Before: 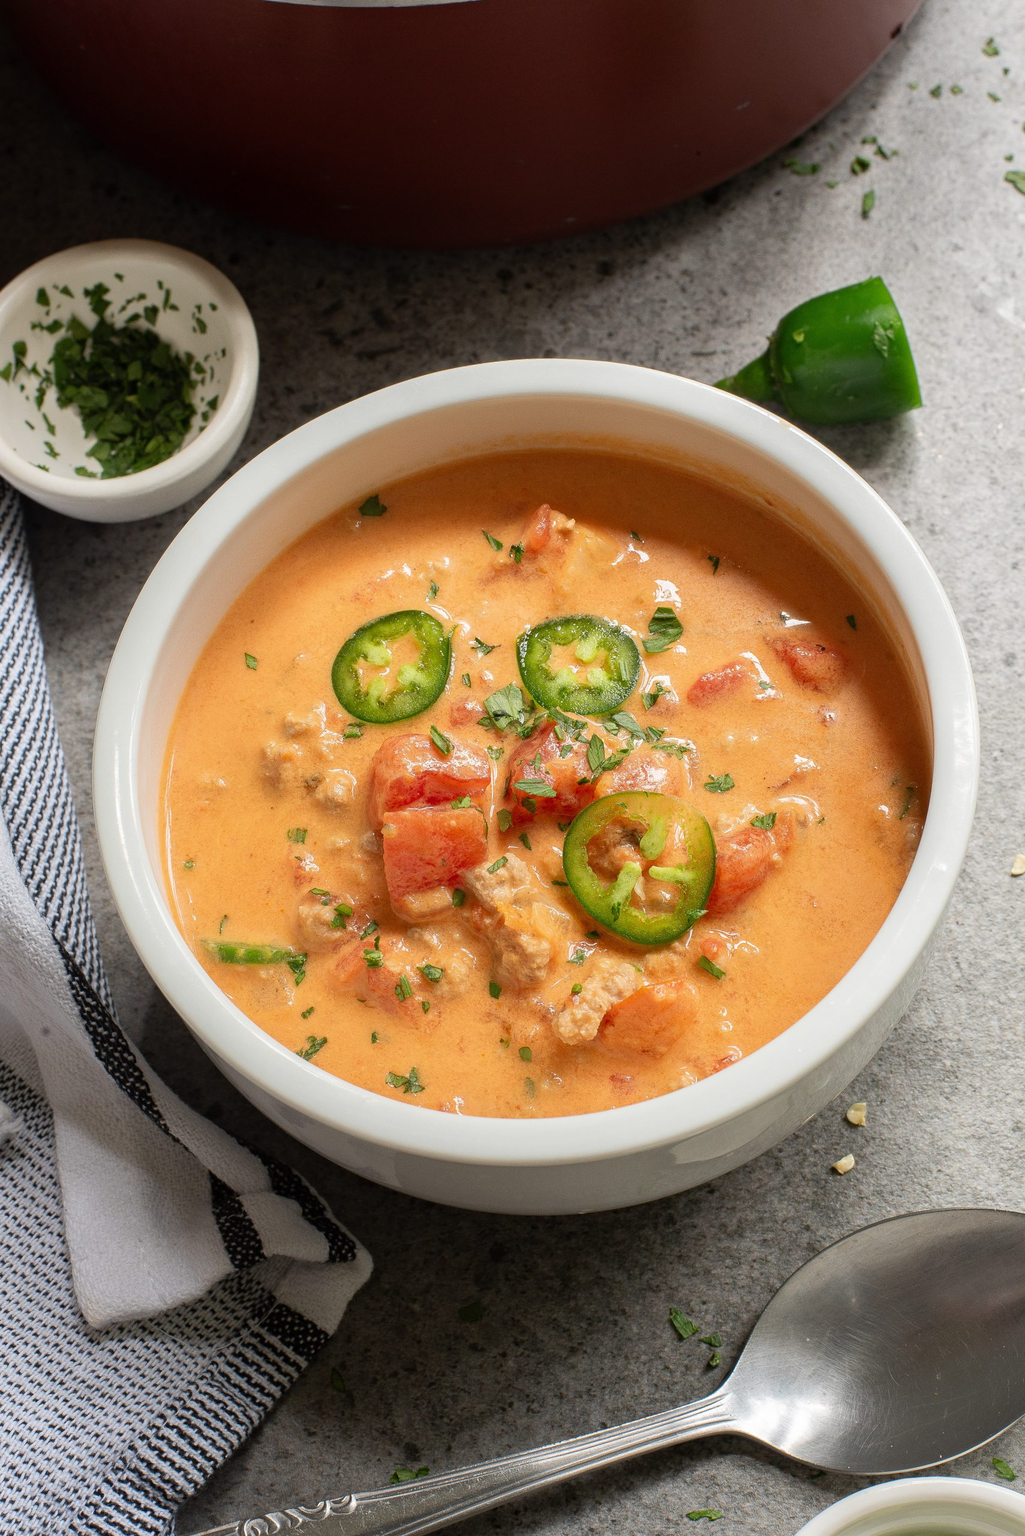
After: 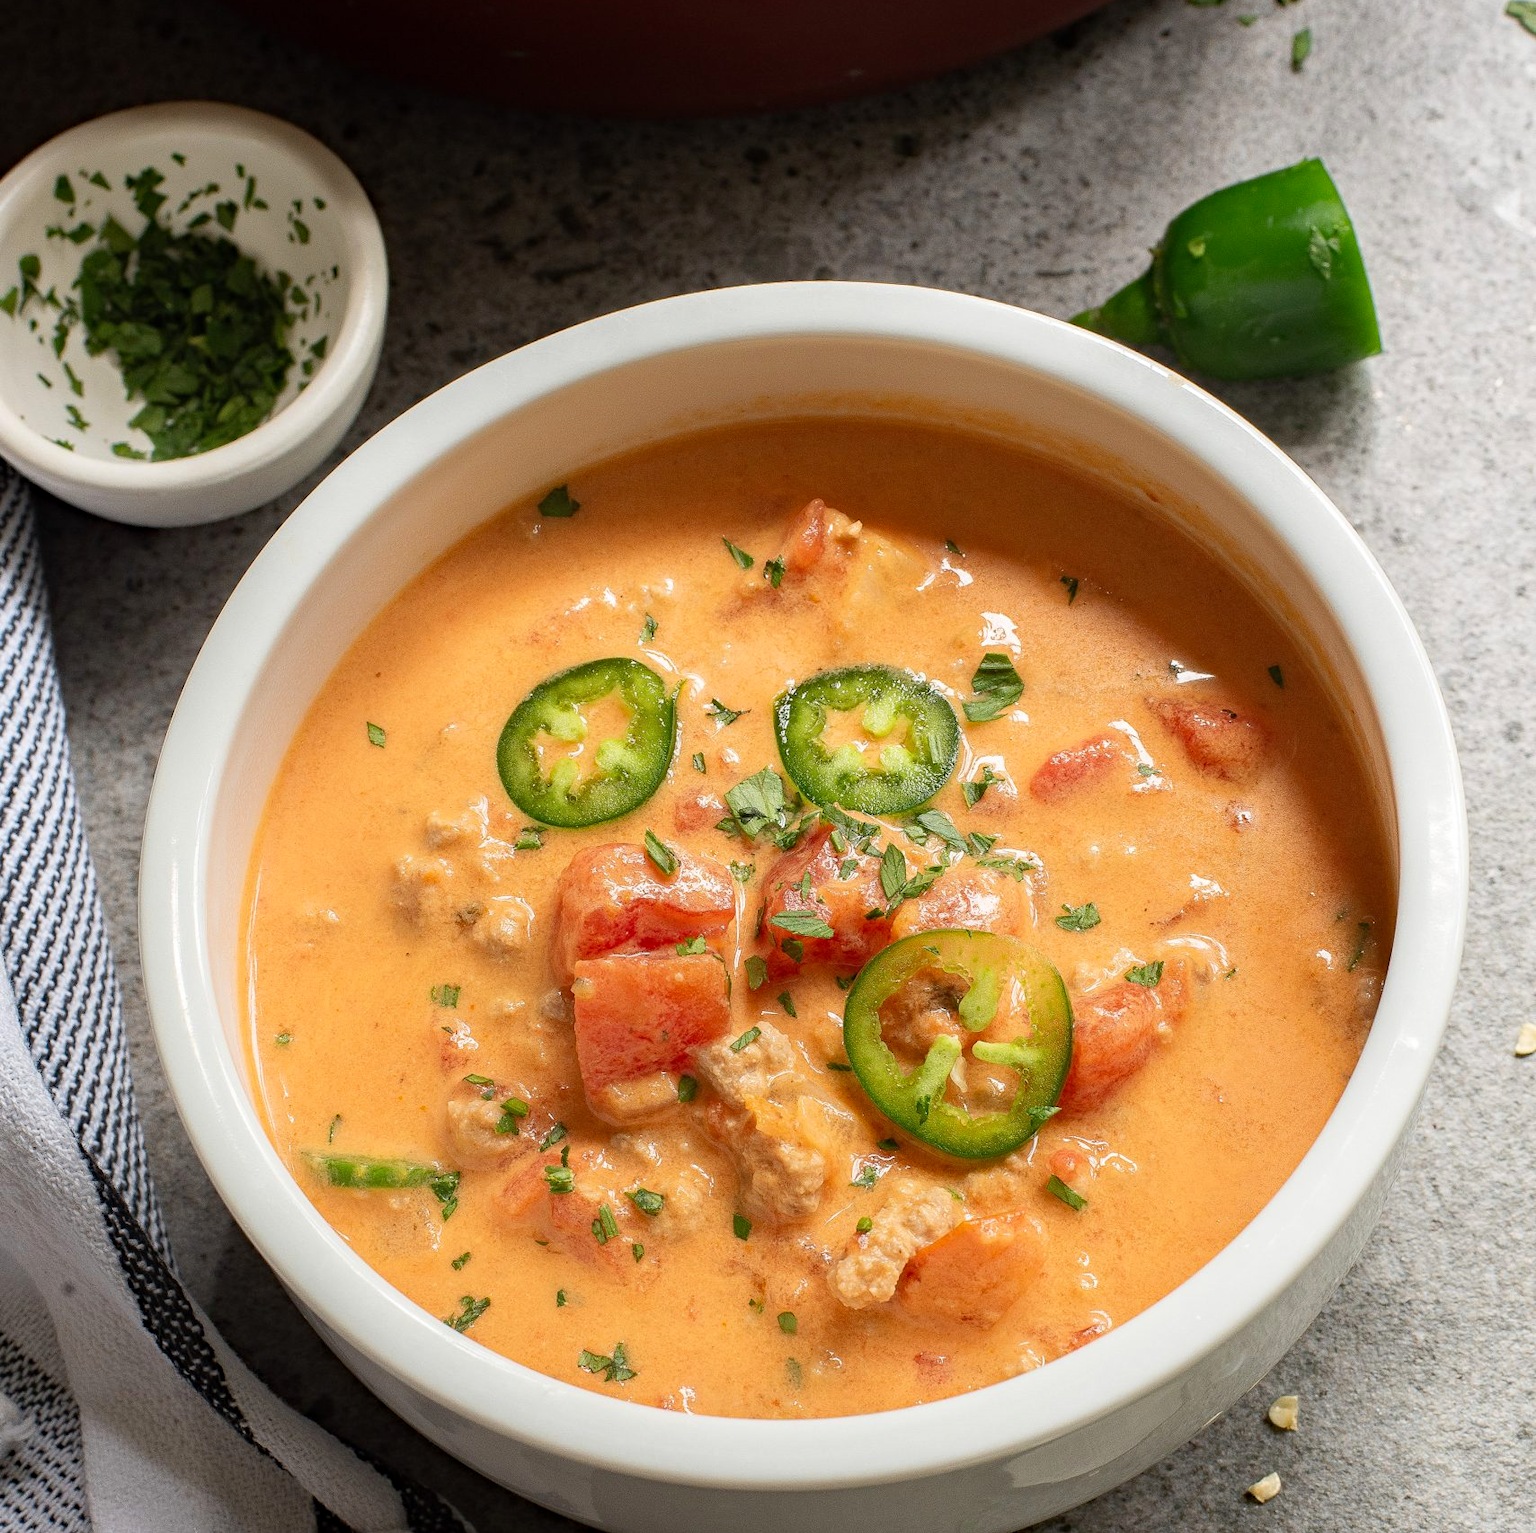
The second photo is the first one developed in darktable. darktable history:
shadows and highlights: shadows 0, highlights 40
haze removal: compatibility mode true, adaptive false
crop: top 11.166%, bottom 22.168%
